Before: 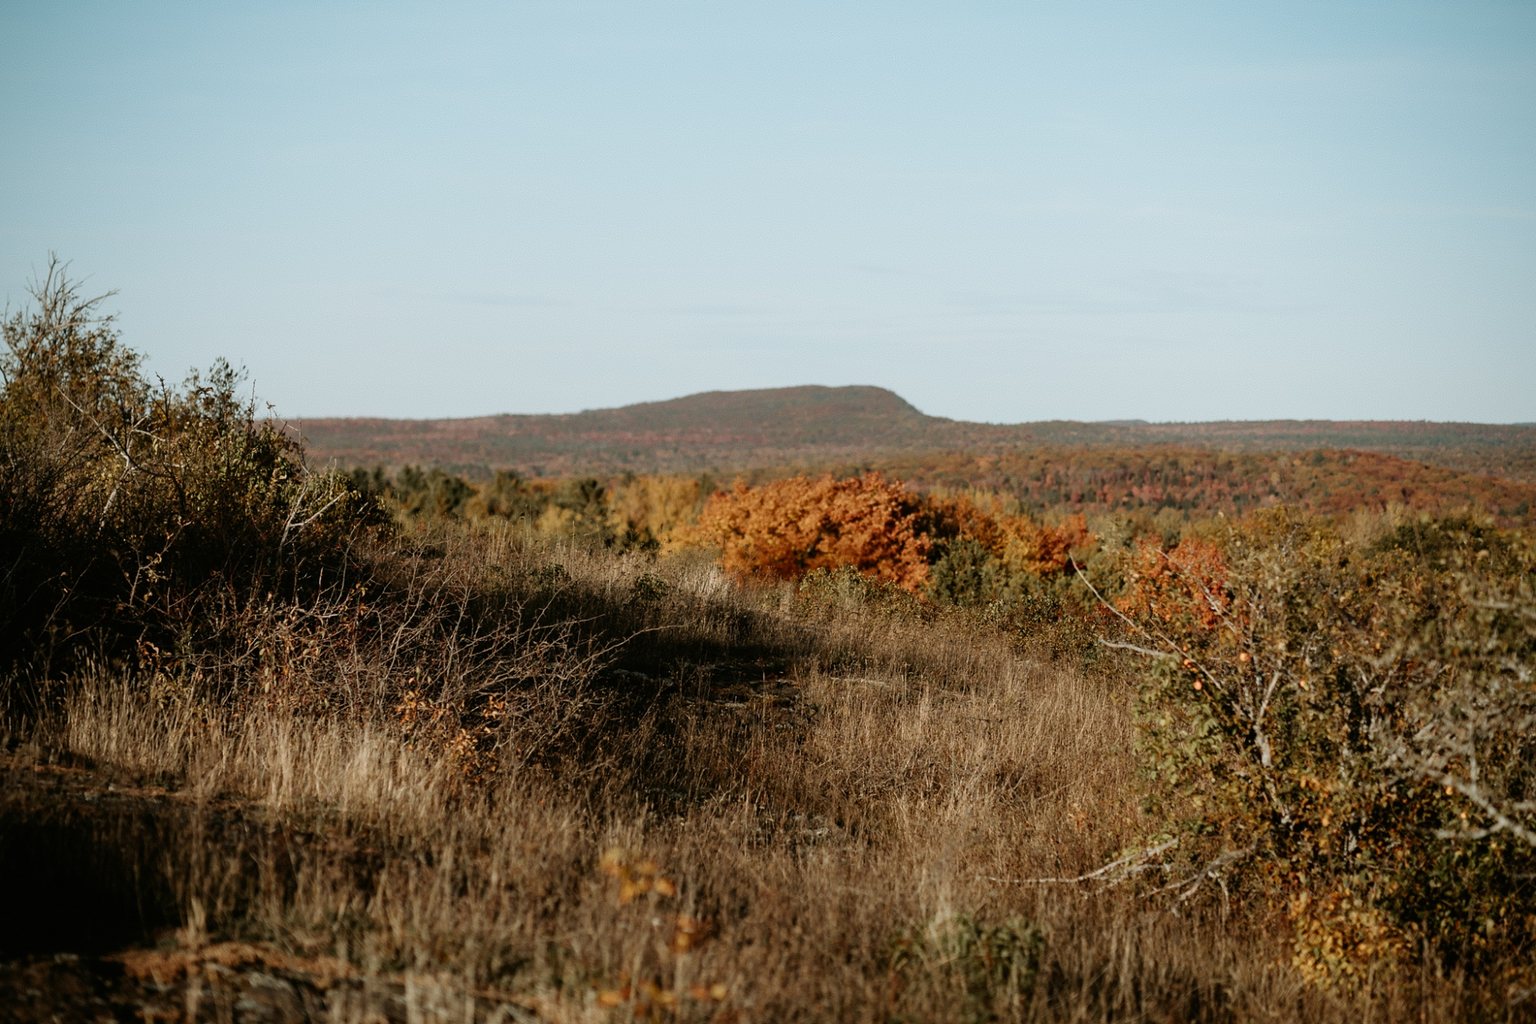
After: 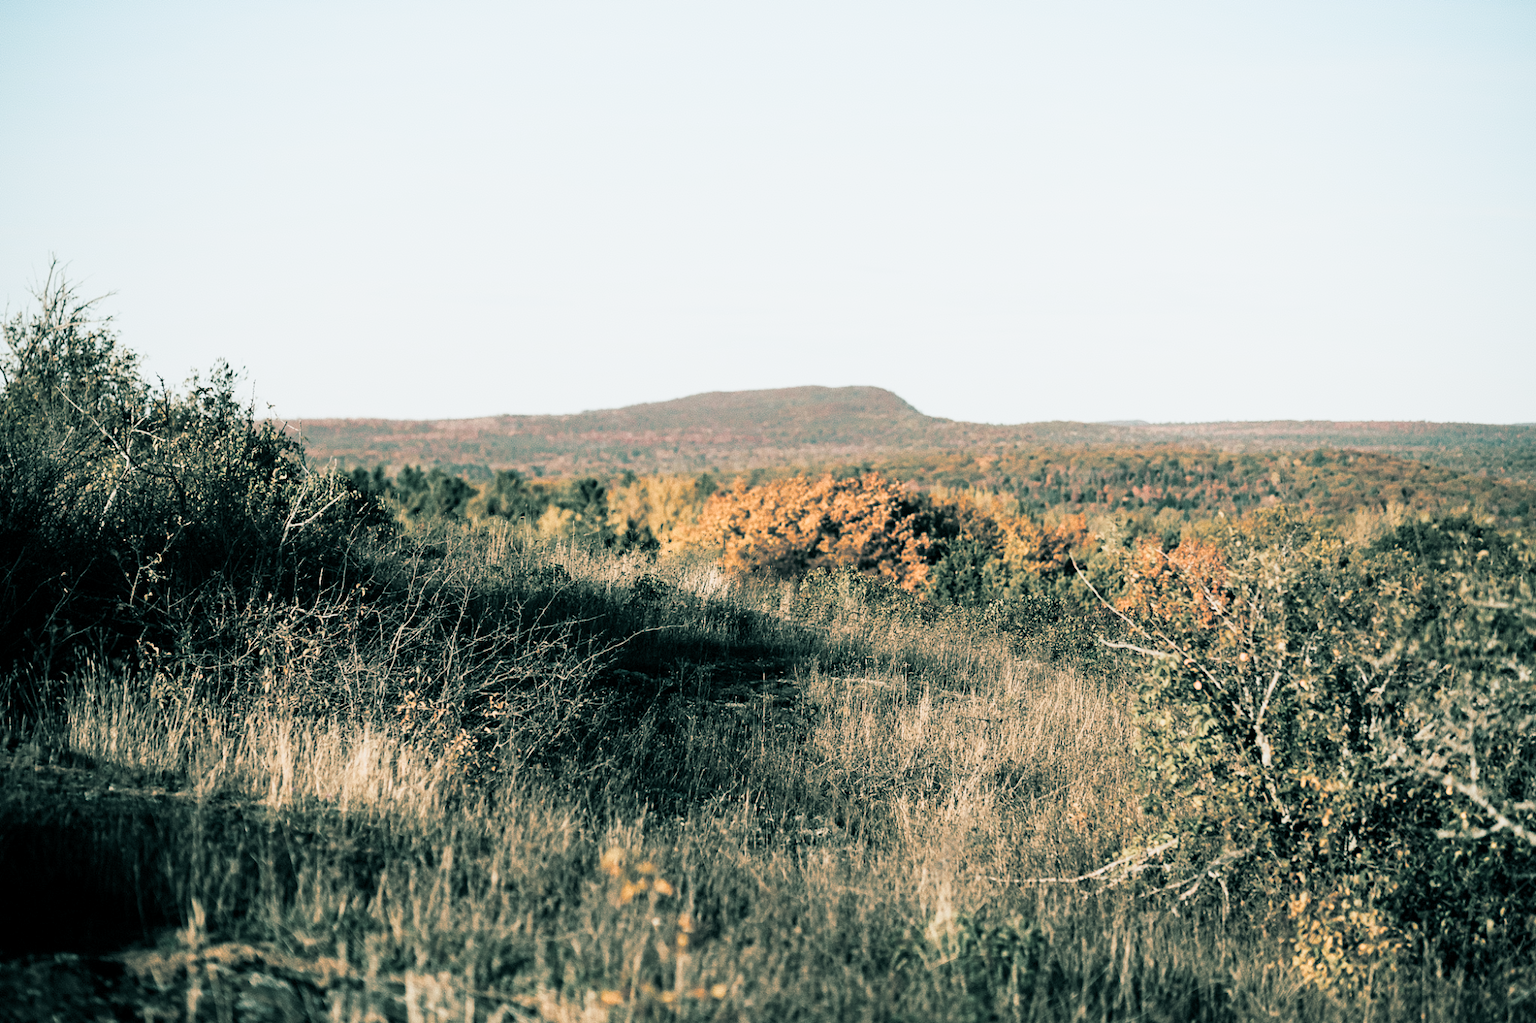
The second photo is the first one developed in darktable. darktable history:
filmic rgb: middle gray luminance 18.42%, black relative exposure -11.25 EV, white relative exposure 3.75 EV, threshold 6 EV, target black luminance 0%, hardness 5.87, latitude 57.4%, contrast 0.963, shadows ↔ highlights balance 49.98%, add noise in highlights 0, preserve chrominance luminance Y, color science v3 (2019), use custom middle-gray values true, iterations of high-quality reconstruction 0, contrast in highlights soft, enable highlight reconstruction true
color balance rgb: perceptual saturation grading › global saturation 20%, perceptual saturation grading › highlights -25%, perceptual saturation grading › shadows 25%
split-toning: shadows › hue 183.6°, shadows › saturation 0.52, highlights › hue 0°, highlights › saturation 0
contrast brightness saturation: contrast 0.43, brightness 0.56, saturation -0.19
